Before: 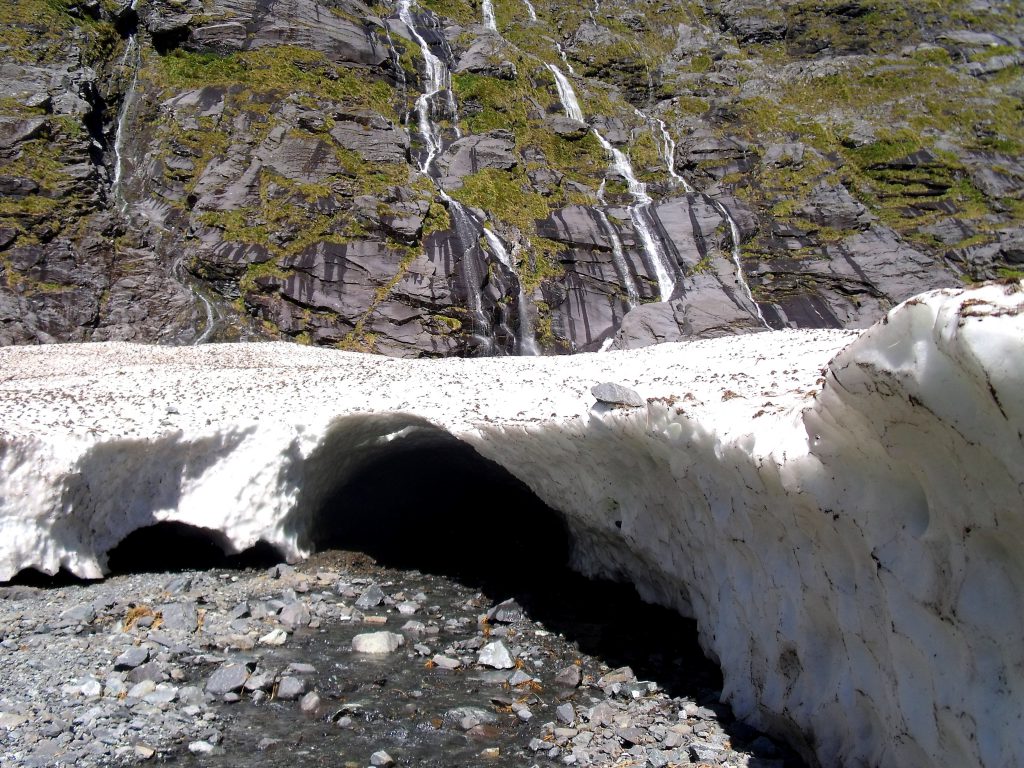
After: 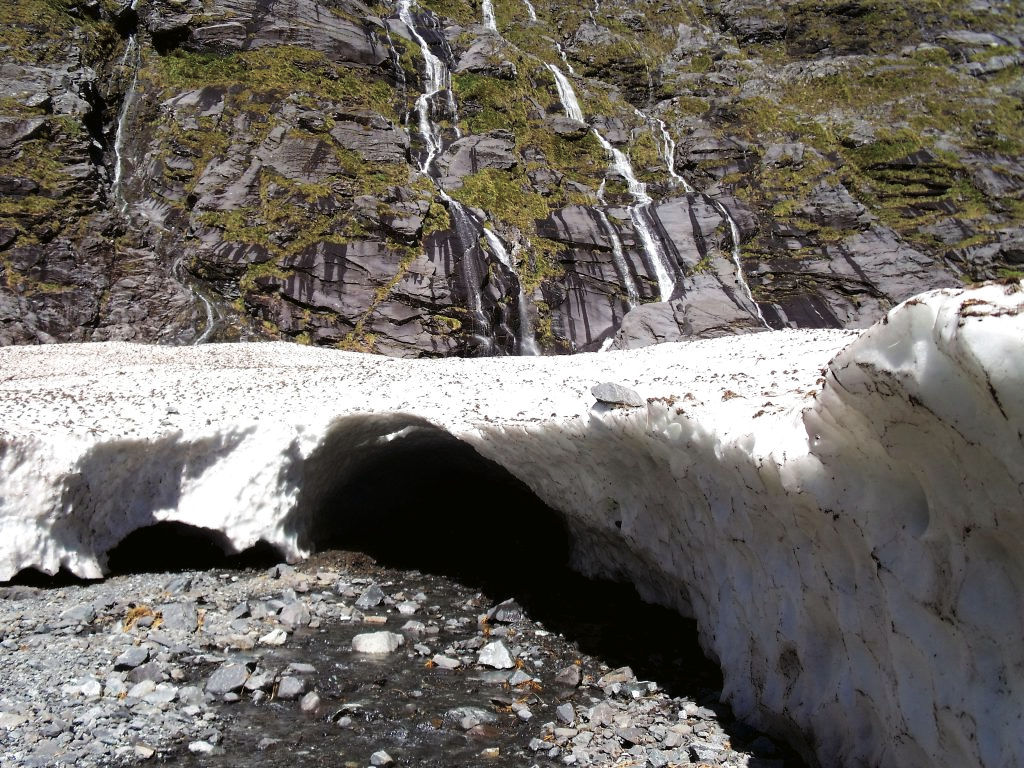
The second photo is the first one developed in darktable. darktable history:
tone curve: curves: ch0 [(0, 0) (0.003, 0.003) (0.011, 0.012) (0.025, 0.024) (0.044, 0.039) (0.069, 0.052) (0.1, 0.072) (0.136, 0.097) (0.177, 0.128) (0.224, 0.168) (0.277, 0.217) (0.335, 0.276) (0.399, 0.345) (0.468, 0.429) (0.543, 0.524) (0.623, 0.628) (0.709, 0.732) (0.801, 0.829) (0.898, 0.919) (1, 1)], preserve colors none
color look up table: target L [97.28, 94.74, 95.09, 85.46, 85.66, 69.46, 70.33, 64.88, 65.95, 39.37, 11.08, 200.09, 100.34, 85.19, 76.69, 68.24, 59.47, 65.84, 58.14, 55.73, 55.38, 49.41, 41.1, 36.6, 30.9, 16.95, 77.23, 70.44, 64.29, 64.81, 60.18, 54.09, 55.37, 55.7, 51.39, 37.62, 40.73, 37.79, 27.48, 23.32, 19.74, 8.471, 3.253, 1.853, 89.7, 81.61, 71.31, 65.91, 44.94], target a [-15.91, -16.95, -5.354, -36.11, -43.64, -28.69, -37.65, -5.869, -8.894, -25.64, -9.386, 0, 0, -0.125, 23.77, 35.05, 56.03, 18.33, 22.5, 64.65, 58.57, 47.6, 7.917, 40.35, 6.991, 29.1, 9.188, 33.08, 57.87, 7.358, 59.23, -2.727, 0.774, 65.97, 33.03, 20.36, 34.09, 51.05, 16.15, 47.28, 3.902, 31.95, 18.64, 3.998, -20.9, -34.89, -33.18, -26.08, -14.56], target b [72.64, 23.31, 27.69, 6.459, 25.68, 12.85, 36.64, 26.88, 47.79, 25.77, 13.48, 0, 0, 72.86, 30.19, 52.52, 47.79, 56.28, 24.93, 39.49, 37.59, 41.43, 31.85, 33.85, 3.897, 17.94, -19.9, -5.899, -38.23, -9.661, -1.619, -41.95, -26.67, 34.71, -40.38, -58.34, -2.756, 9.724, -45.38, -56.51, -27.05, -4.943, -33.39, -1.515, -3.203, -8.21, -5.208, -22.55, -18.6], num patches 49
